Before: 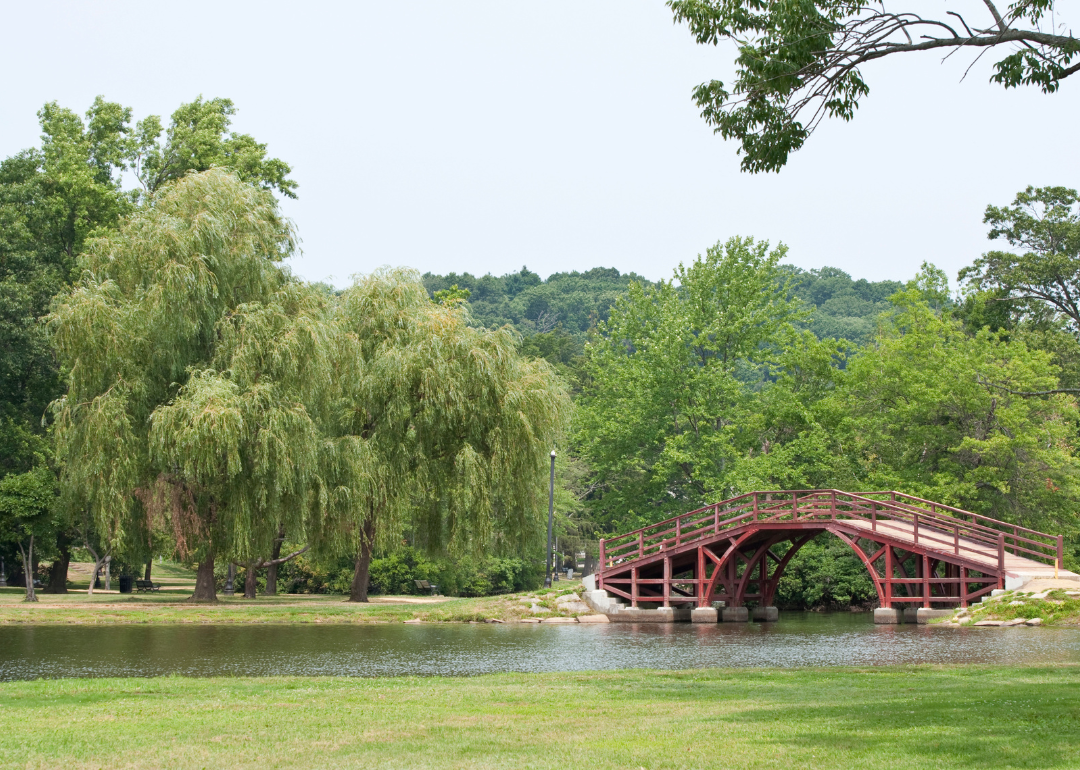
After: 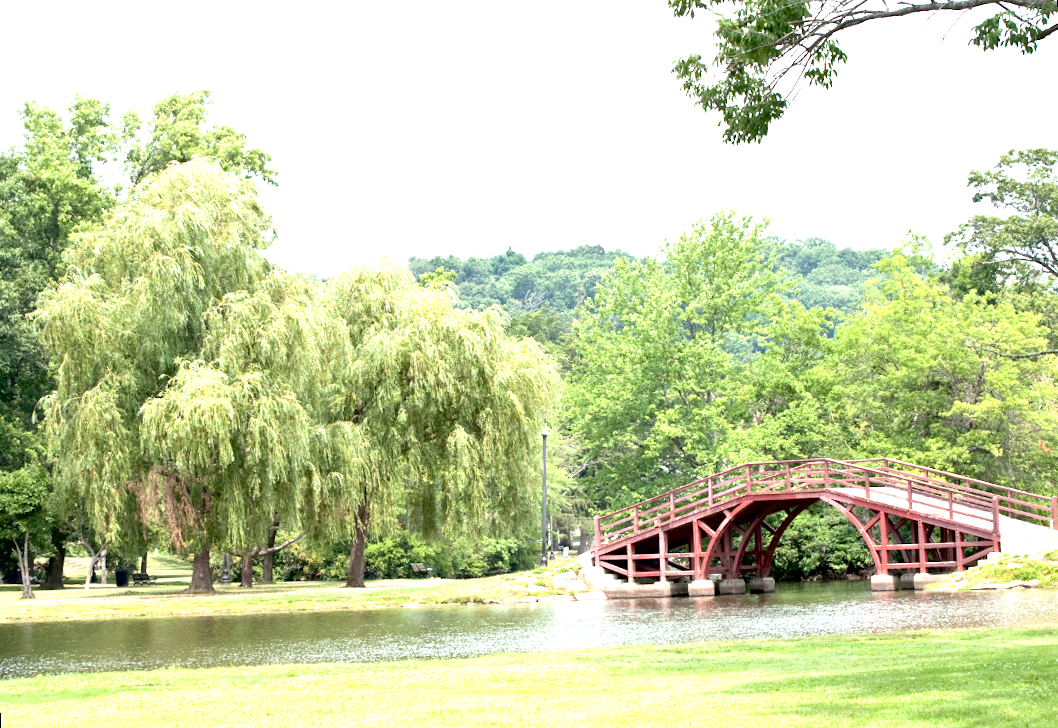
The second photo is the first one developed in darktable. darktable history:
rotate and perspective: rotation -2°, crop left 0.022, crop right 0.978, crop top 0.049, crop bottom 0.951
contrast brightness saturation: contrast 0.11, saturation -0.17
tone equalizer: on, module defaults
exposure: black level correction 0.009, exposure 1.425 EV, compensate highlight preservation false
